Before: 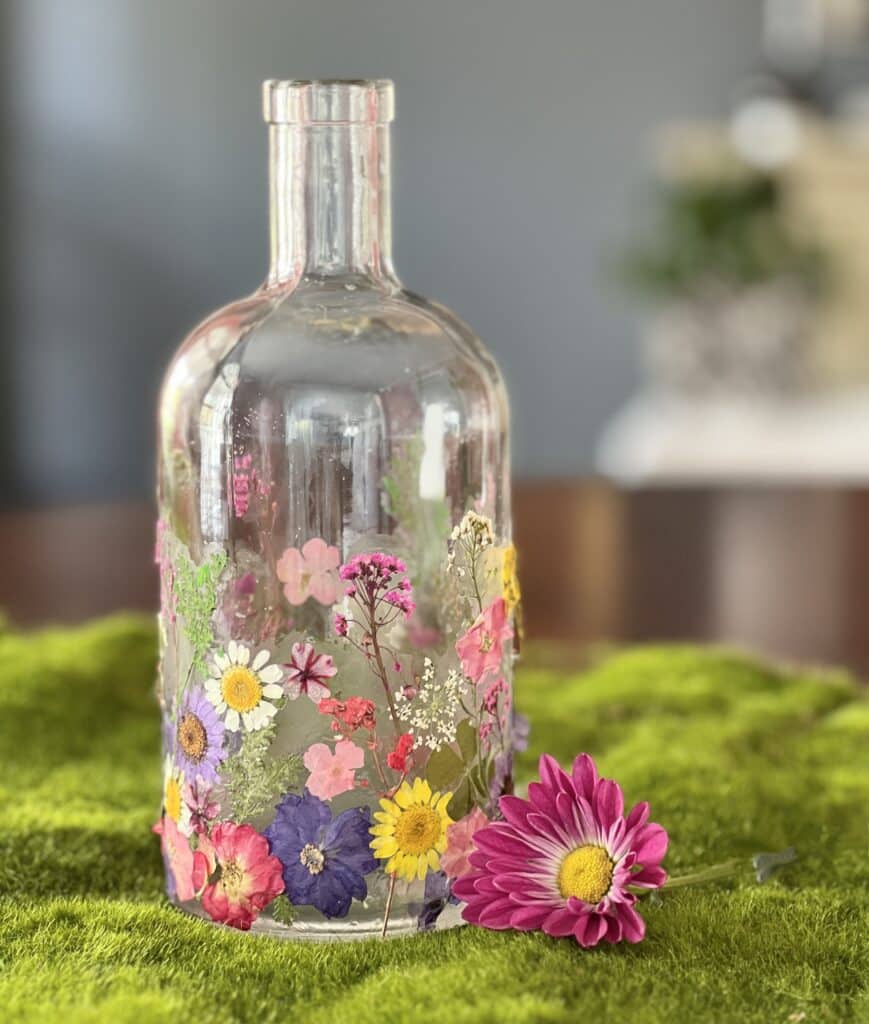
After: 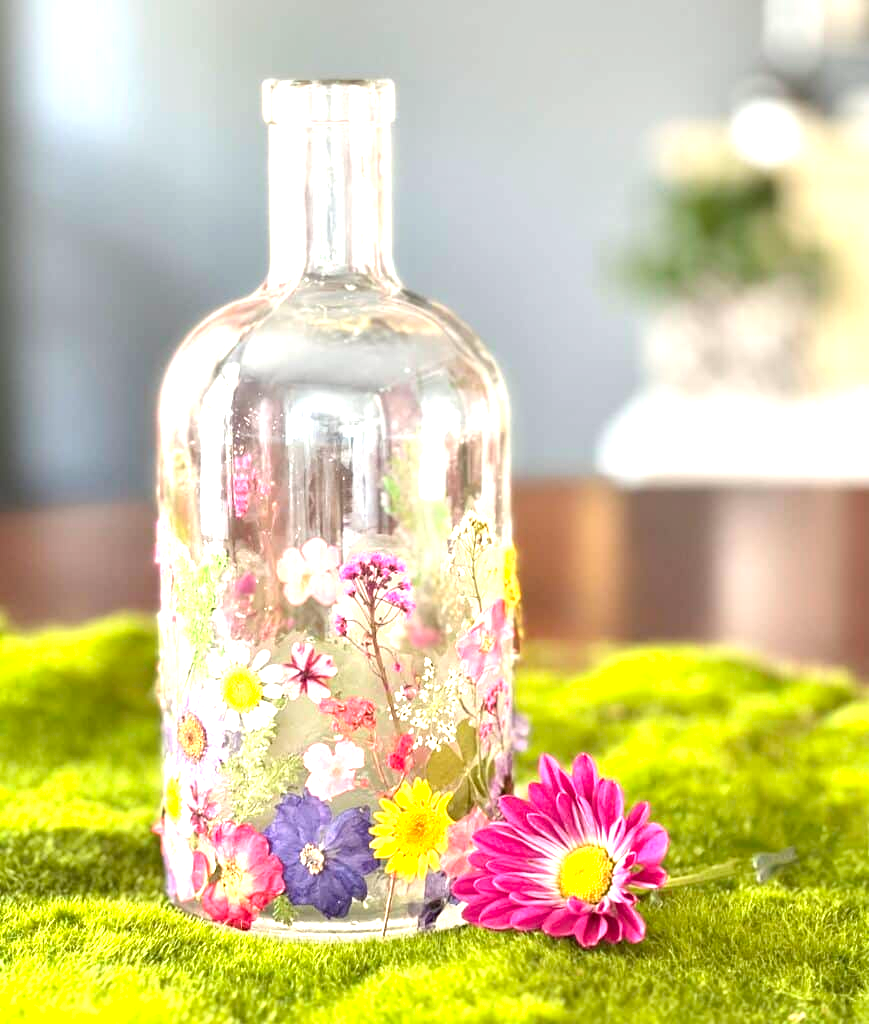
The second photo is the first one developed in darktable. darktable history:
exposure: black level correction 0, exposure 1.384 EV, compensate exposure bias true, compensate highlight preservation false
